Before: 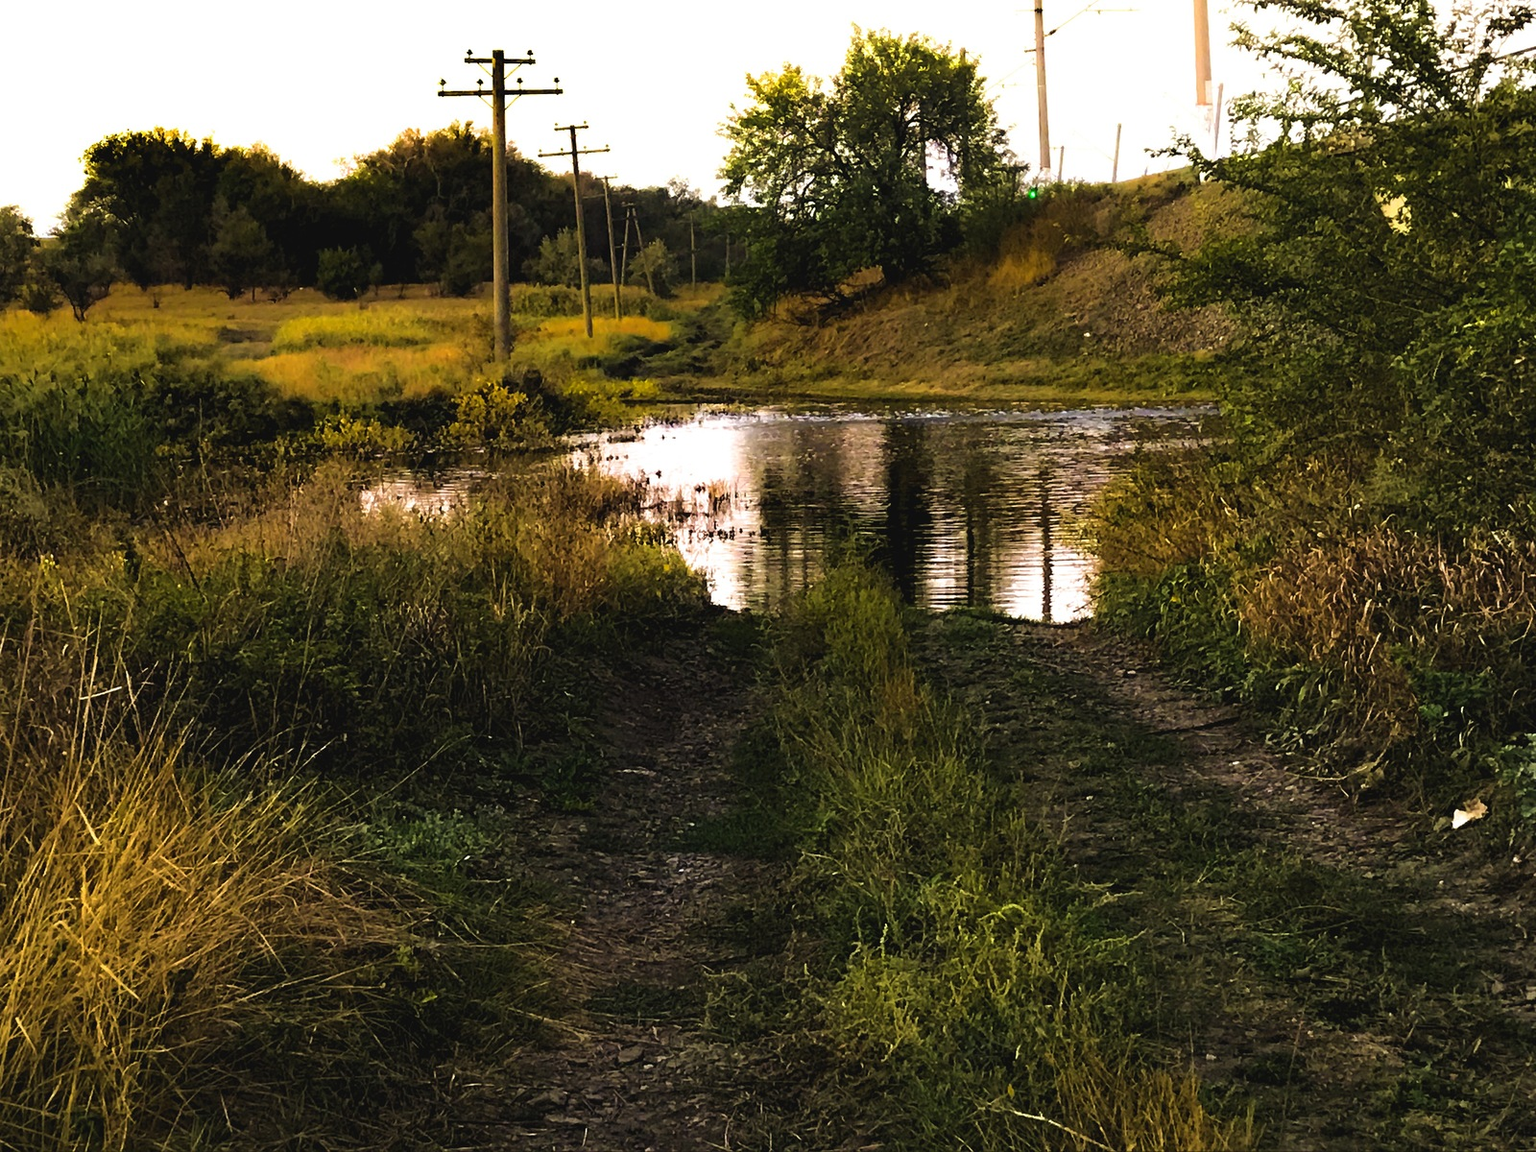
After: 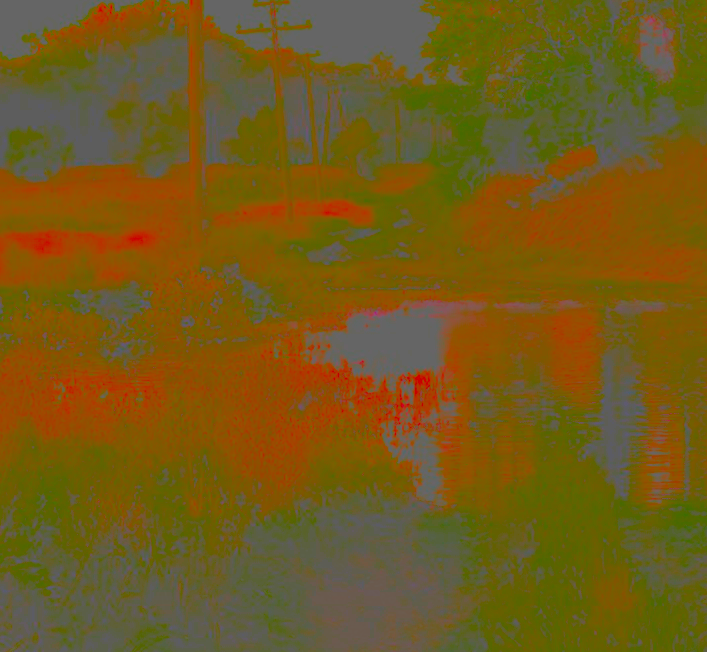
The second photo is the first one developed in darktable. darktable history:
exposure: black level correction 0, exposure 2.348 EV, compensate highlight preservation false
crop: left 20.312%, top 10.901%, right 35.443%, bottom 34.686%
color balance rgb: linear chroma grading › global chroma 8.869%, perceptual saturation grading › global saturation -2.146%, perceptual saturation grading › highlights -7.995%, perceptual saturation grading › mid-tones 7.754%, perceptual saturation grading › shadows 2.933%
contrast brightness saturation: contrast -0.977, brightness -0.158, saturation 0.738
